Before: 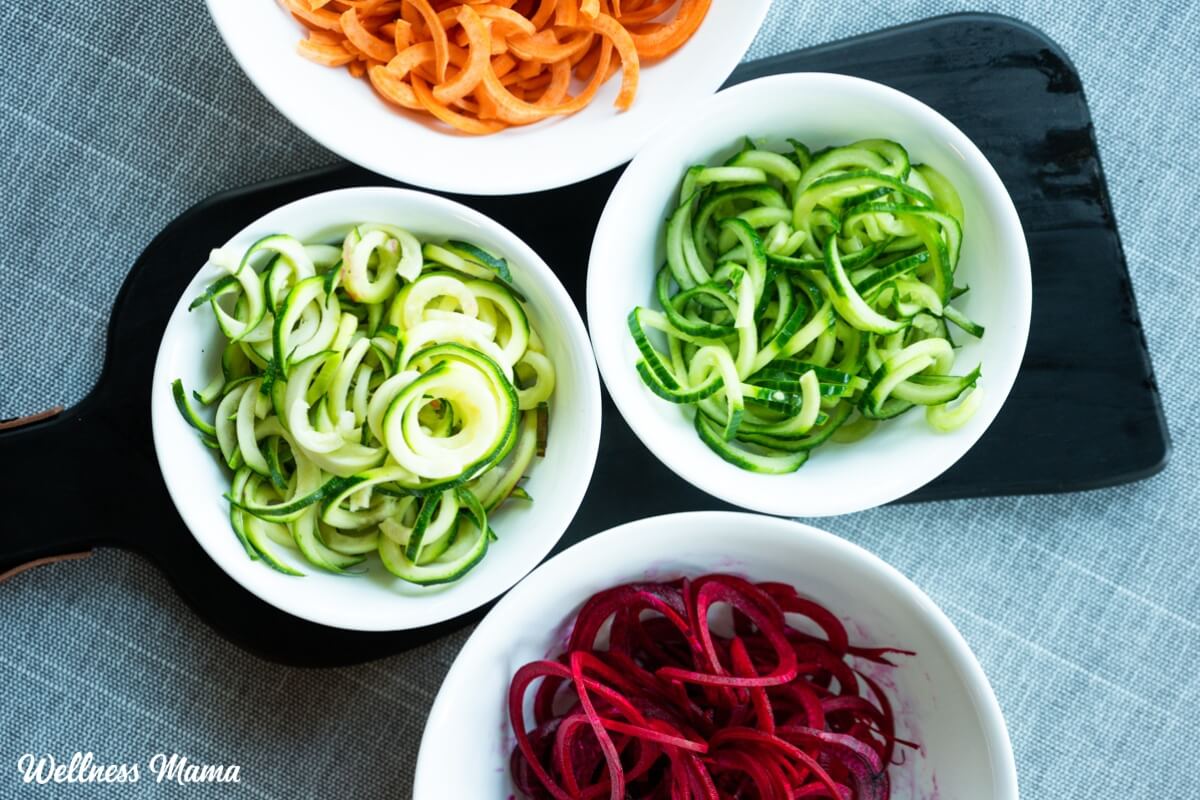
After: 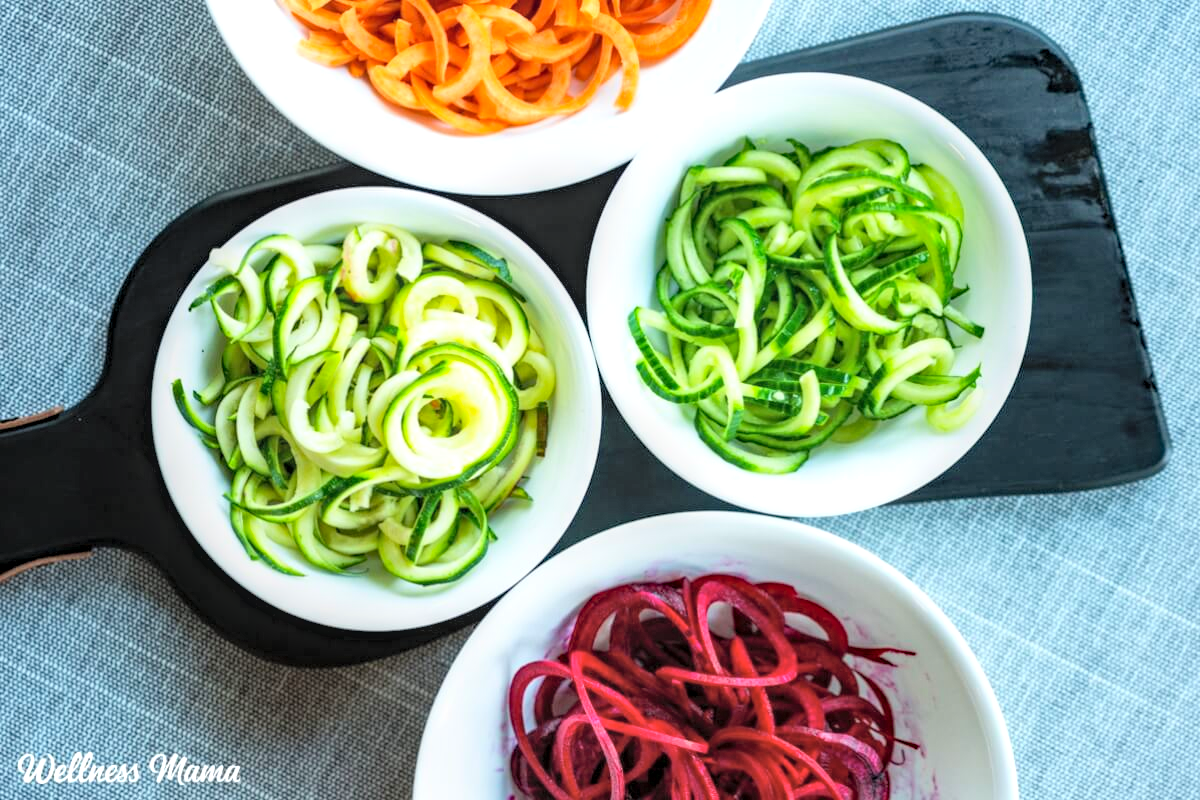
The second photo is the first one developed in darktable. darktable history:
exposure: exposure 0.079 EV, compensate highlight preservation false
contrast brightness saturation: contrast 0.096, brightness 0.303, saturation 0.144
haze removal: adaptive false
local contrast: highlights 34%, detail 135%
